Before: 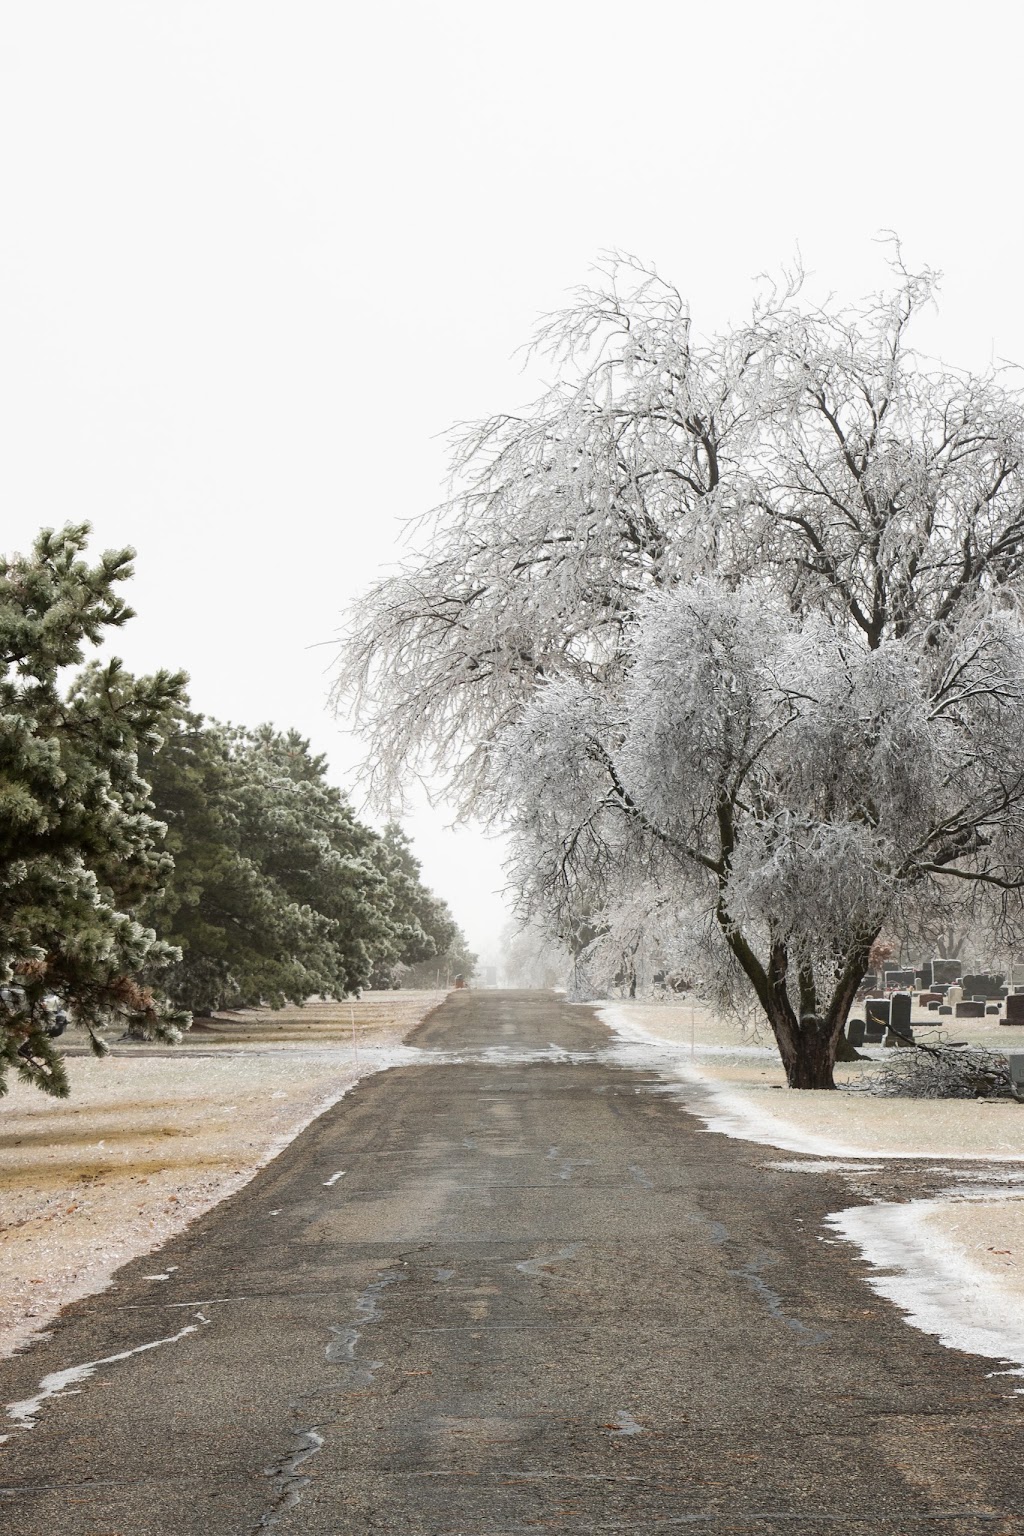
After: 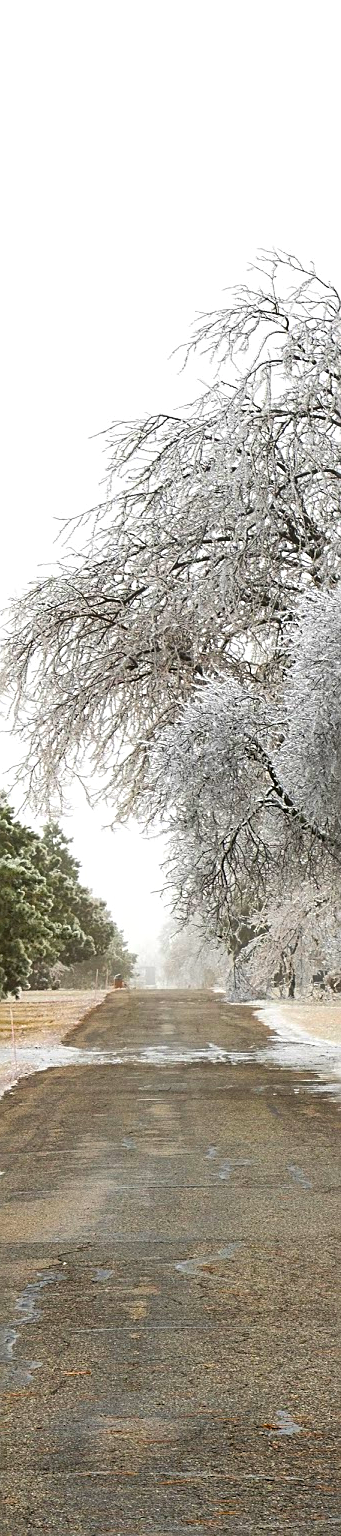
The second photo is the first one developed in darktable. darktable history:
shadows and highlights: low approximation 0.01, soften with gaussian
sharpen: on, module defaults
crop: left 33.345%, right 33.271%
color balance rgb: perceptual saturation grading › global saturation 25.782%, global vibrance 50.543%
exposure: exposure 0.128 EV, compensate highlight preservation false
